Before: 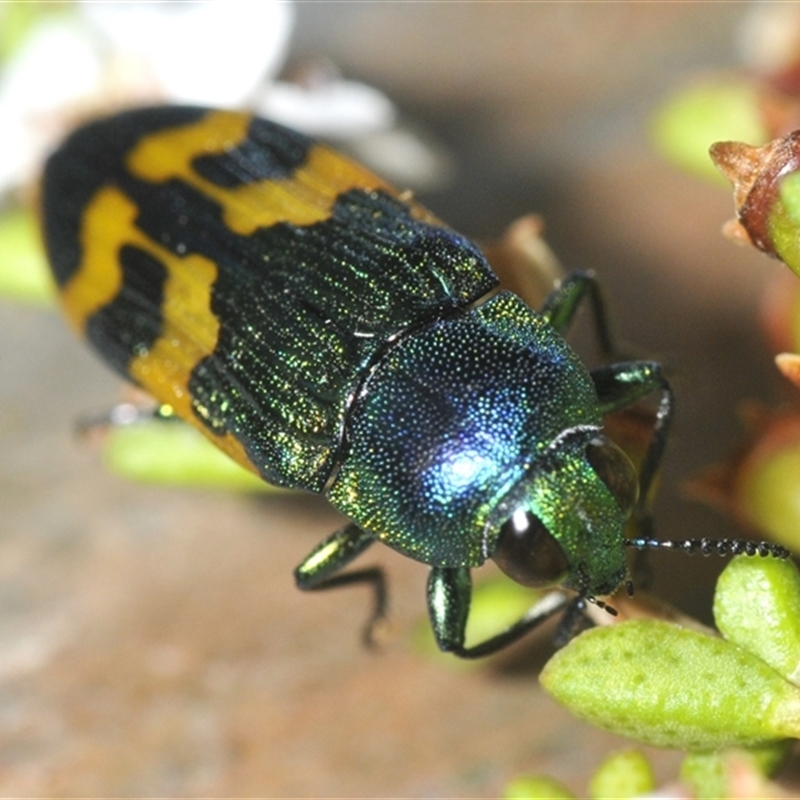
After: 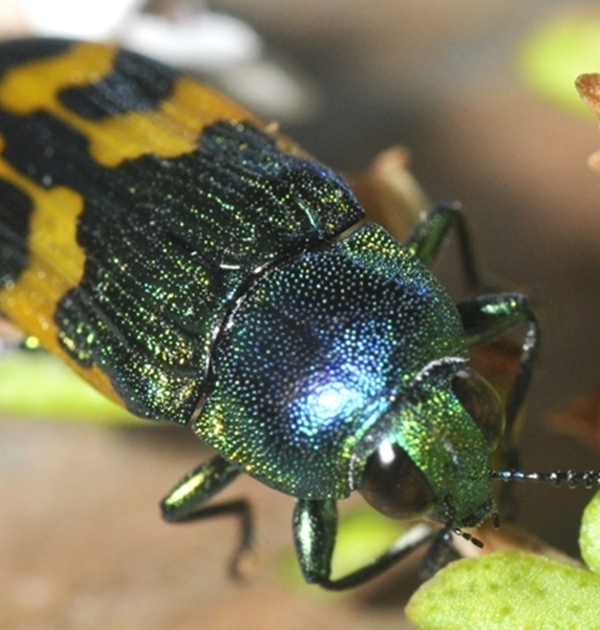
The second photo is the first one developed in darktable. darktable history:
crop: left 16.77%, top 8.617%, right 8.143%, bottom 12.585%
